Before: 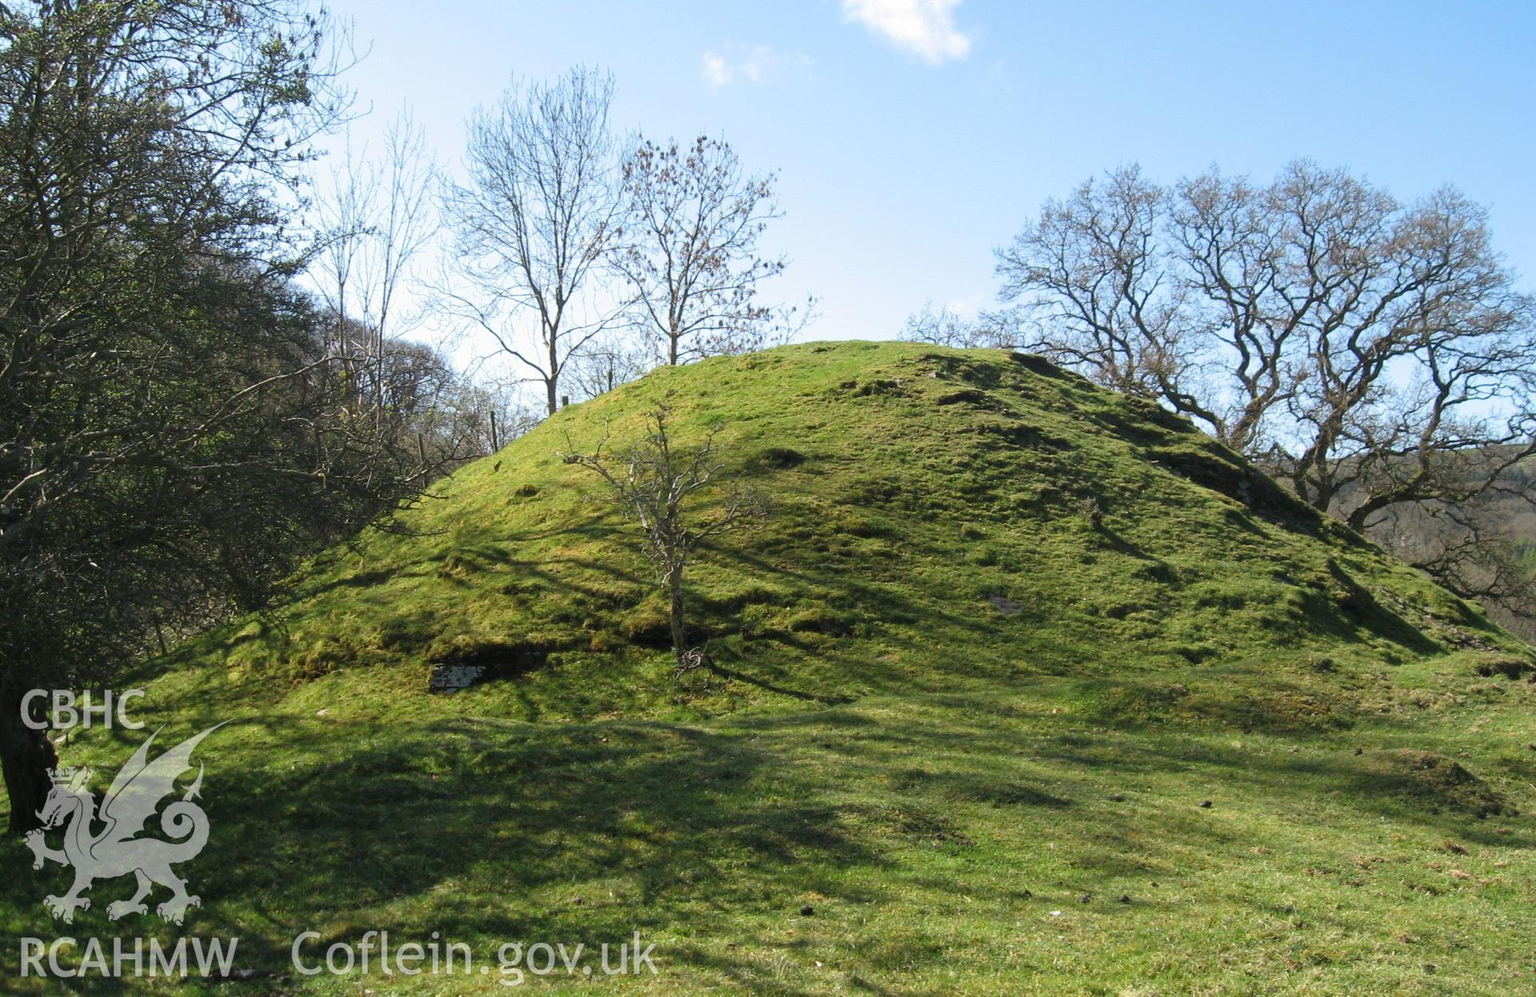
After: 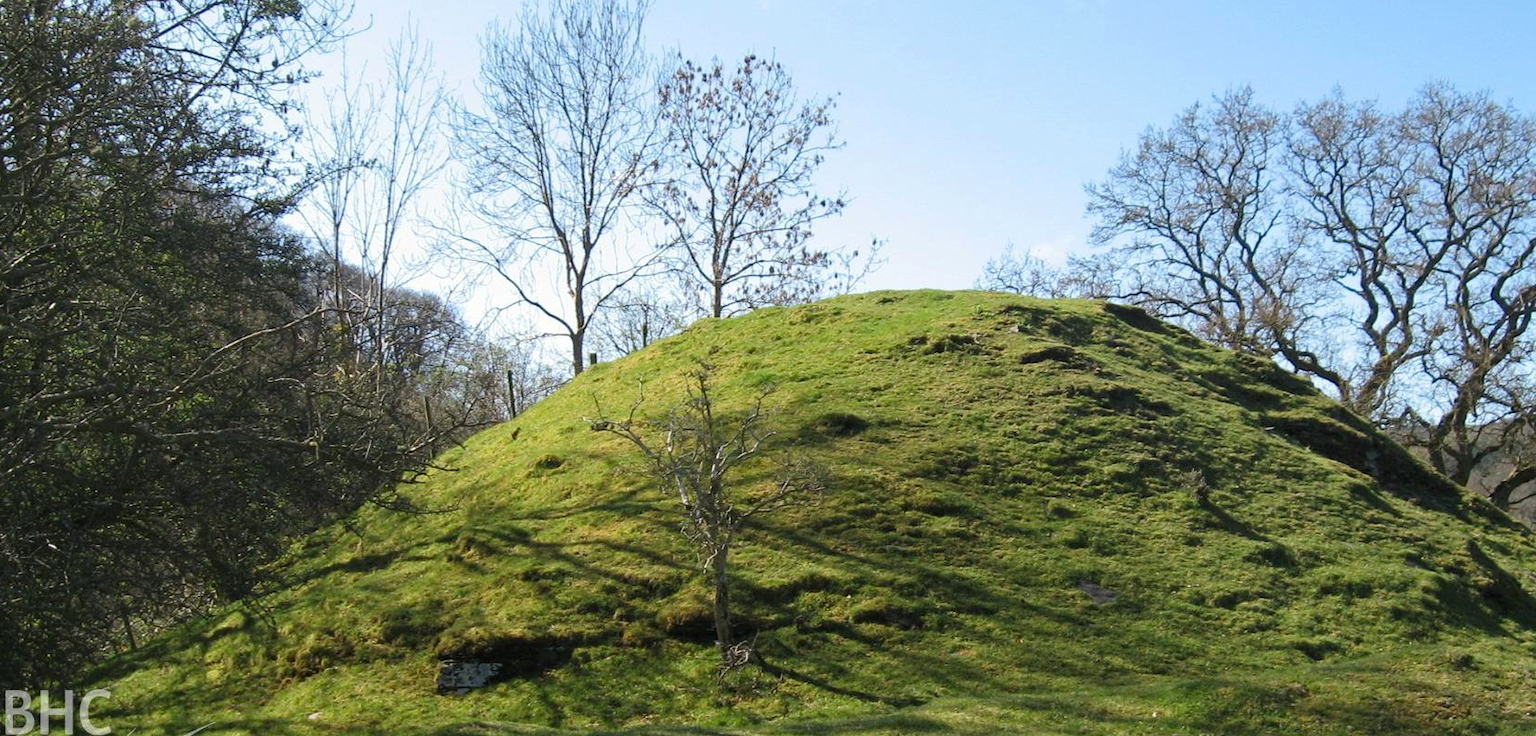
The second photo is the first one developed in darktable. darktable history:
crop: left 3.13%, top 8.846%, right 9.675%, bottom 26.689%
haze removal: compatibility mode true, adaptive false
